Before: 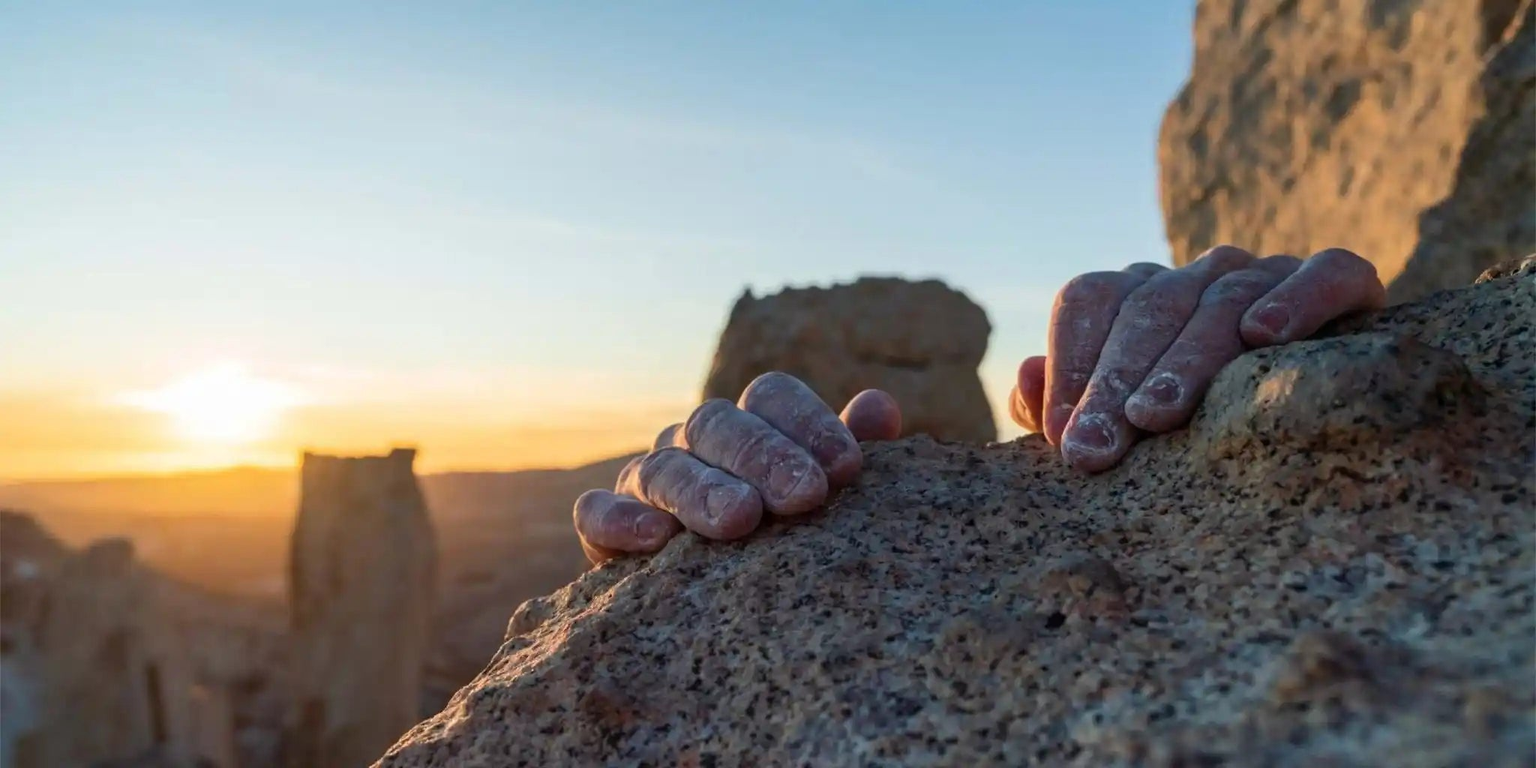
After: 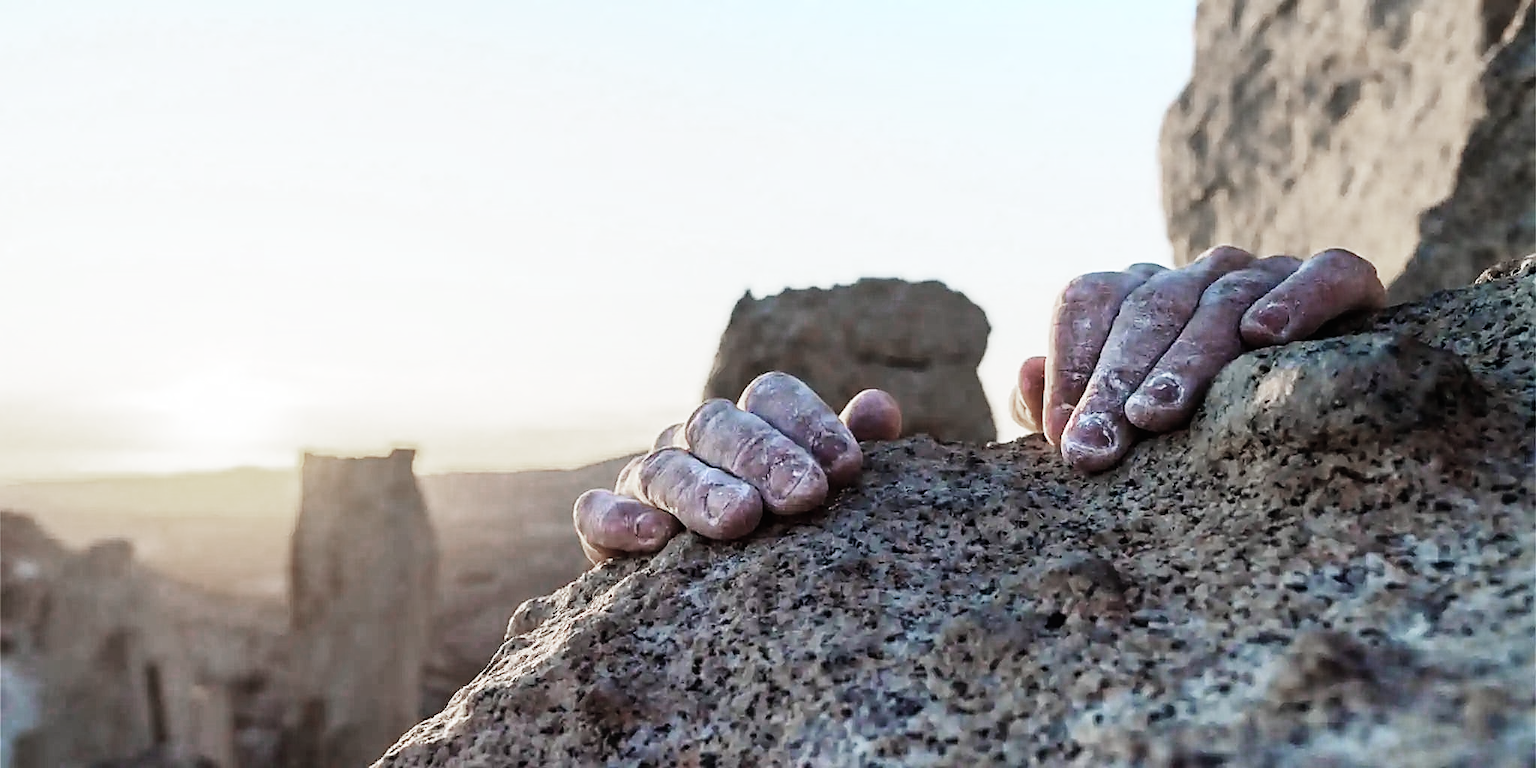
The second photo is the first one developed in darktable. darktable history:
base curve: curves: ch0 [(0, 0) (0, 0.001) (0.001, 0.001) (0.004, 0.002) (0.007, 0.004) (0.015, 0.013) (0.033, 0.045) (0.052, 0.096) (0.075, 0.17) (0.099, 0.241) (0.163, 0.42) (0.219, 0.55) (0.259, 0.616) (0.327, 0.722) (0.365, 0.765) (0.522, 0.873) (0.547, 0.881) (0.689, 0.919) (0.826, 0.952) (1, 1)], preserve colors none
sharpen: radius 1.361, amount 1.235, threshold 0.719
color zones: curves: ch0 [(0, 0.613) (0.01, 0.613) (0.245, 0.448) (0.498, 0.529) (0.642, 0.665) (0.879, 0.777) (0.99, 0.613)]; ch1 [(0, 0.272) (0.219, 0.127) (0.724, 0.346)]
exposure: black level correction 0, compensate highlight preservation false
